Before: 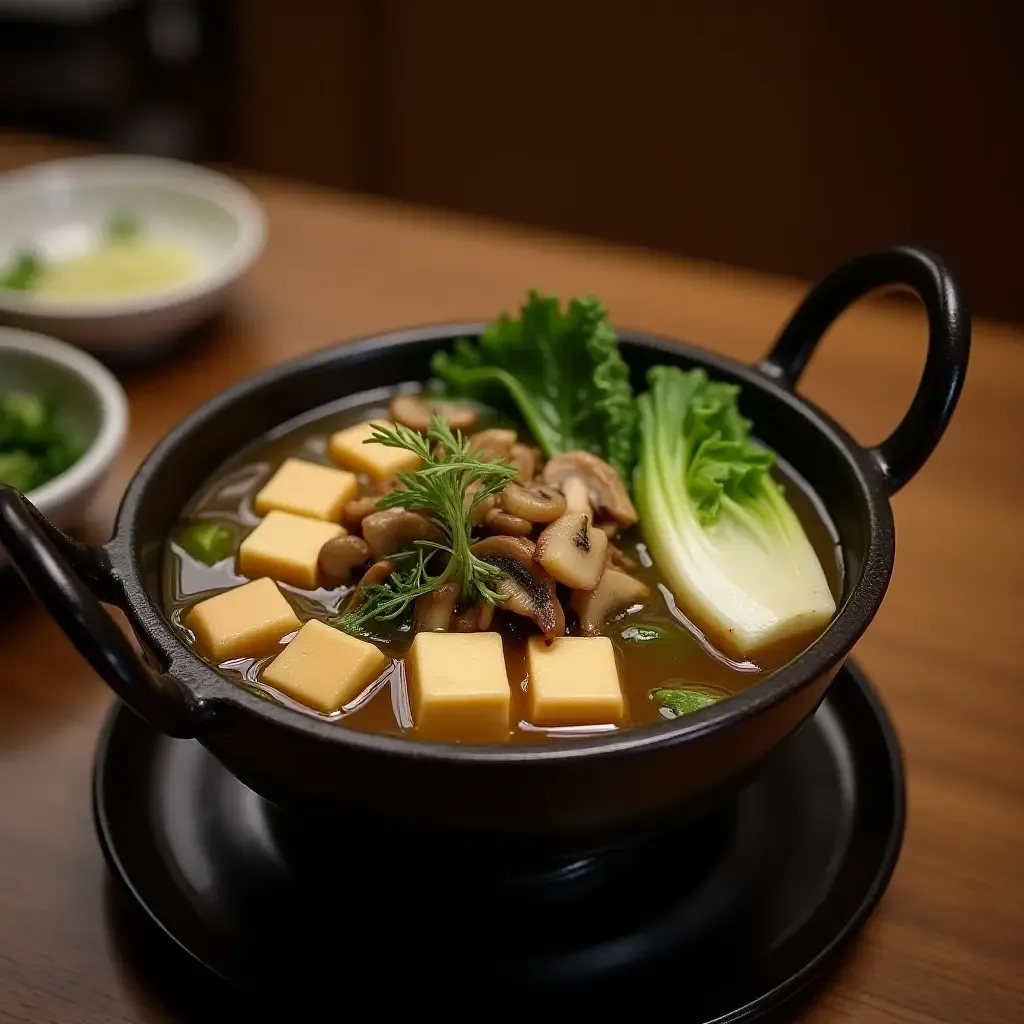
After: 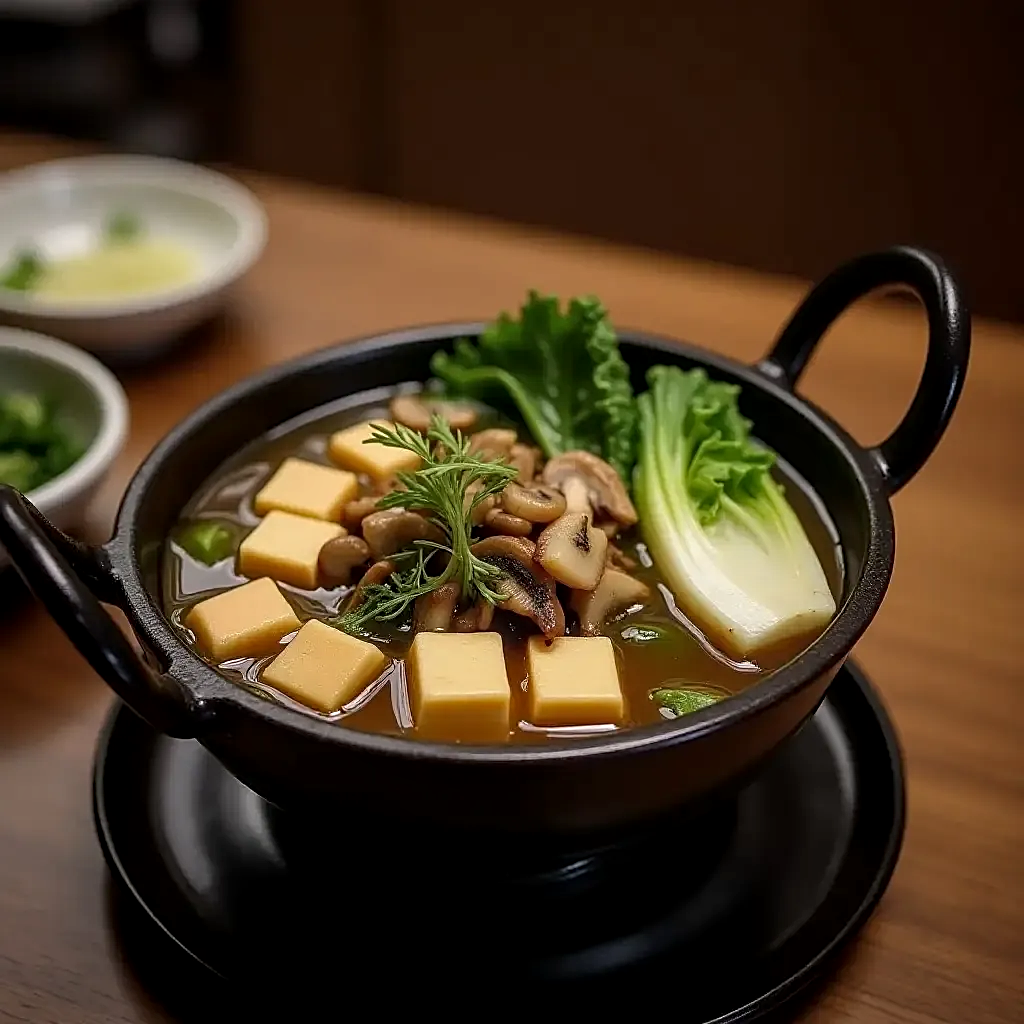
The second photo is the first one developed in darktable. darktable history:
tone equalizer: mask exposure compensation -0.489 EV
local contrast: on, module defaults
sharpen: on, module defaults
